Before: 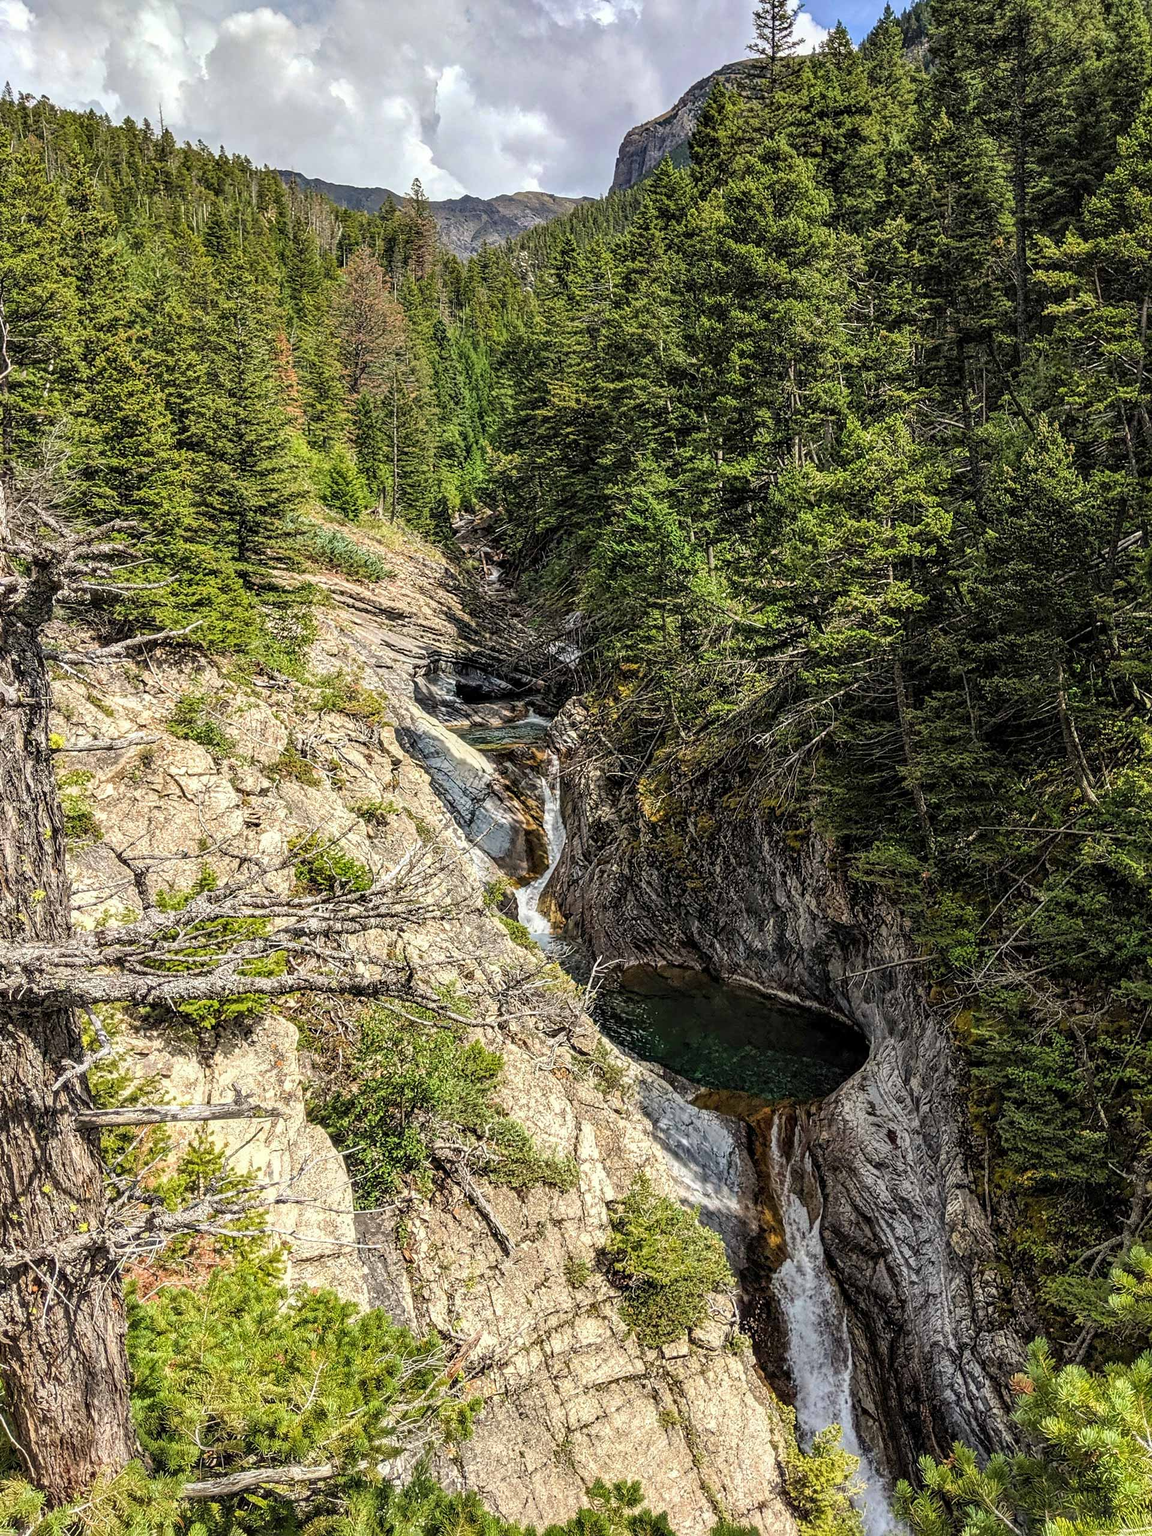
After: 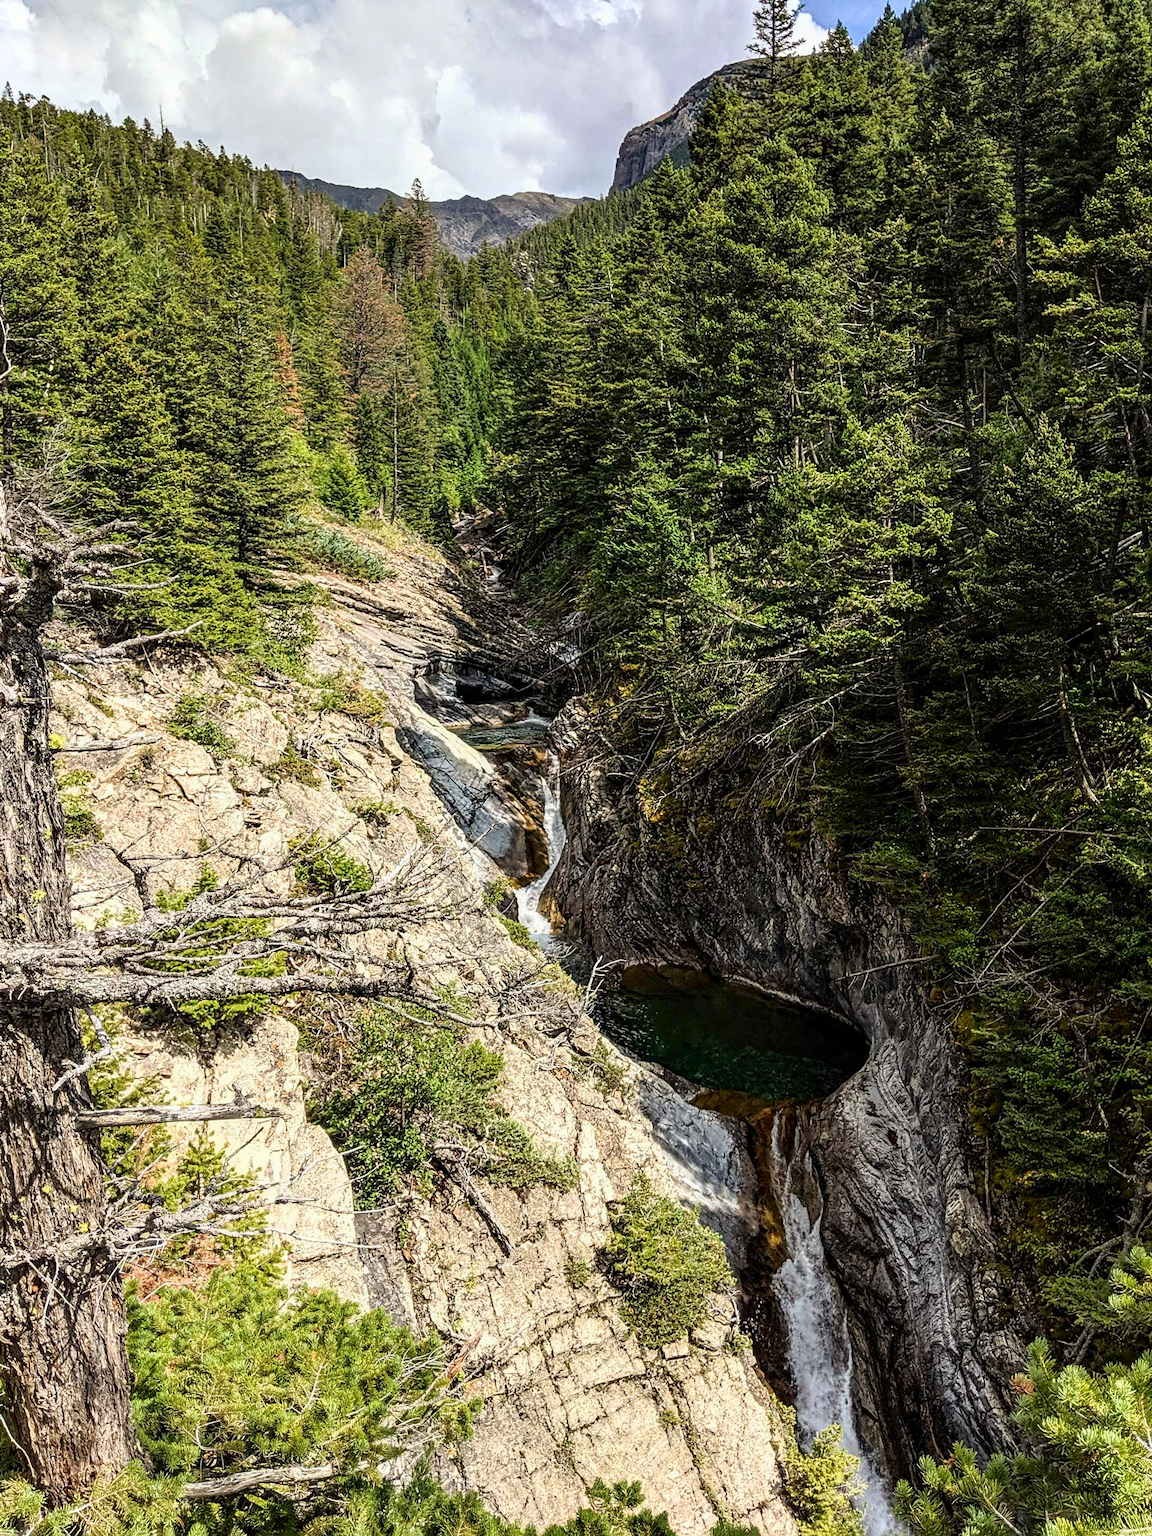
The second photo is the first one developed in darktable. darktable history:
color correction: highlights a* -0.088, highlights b* 0.104
shadows and highlights: shadows -61.43, white point adjustment -5.11, highlights 59.97
